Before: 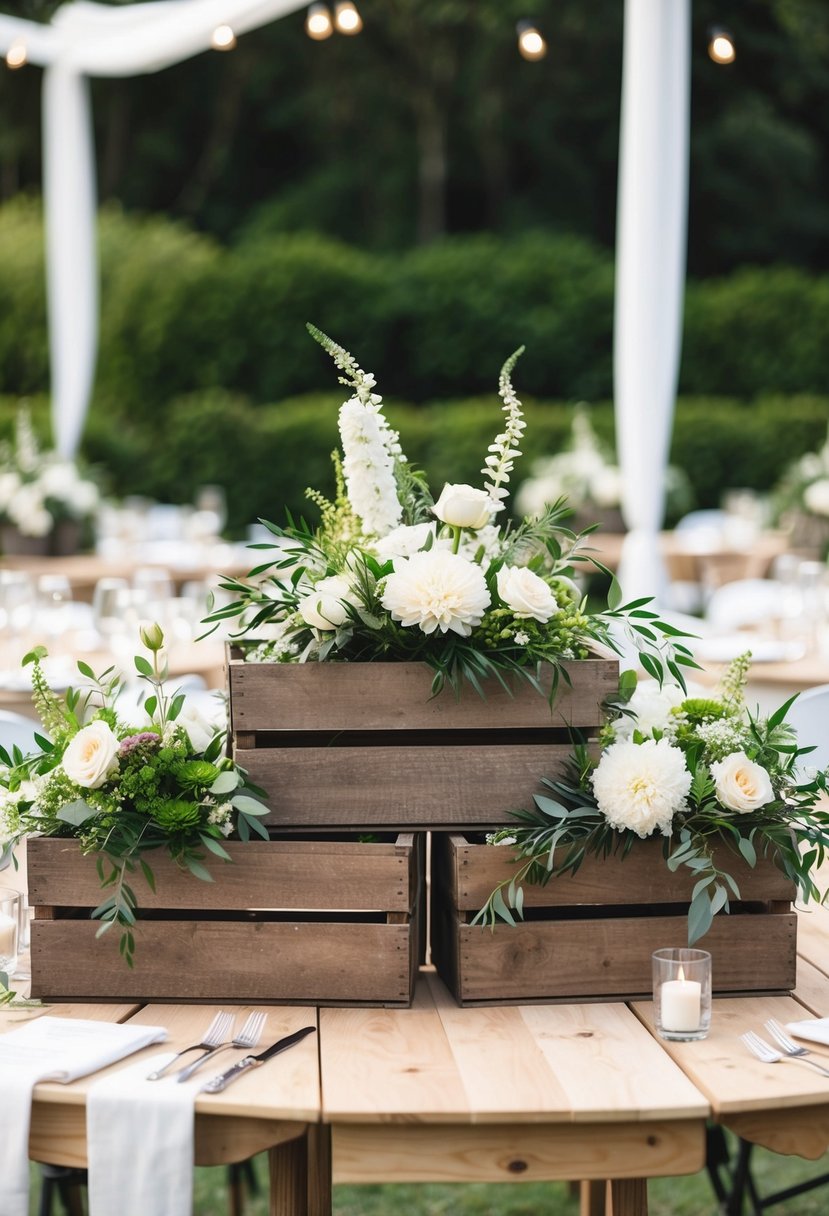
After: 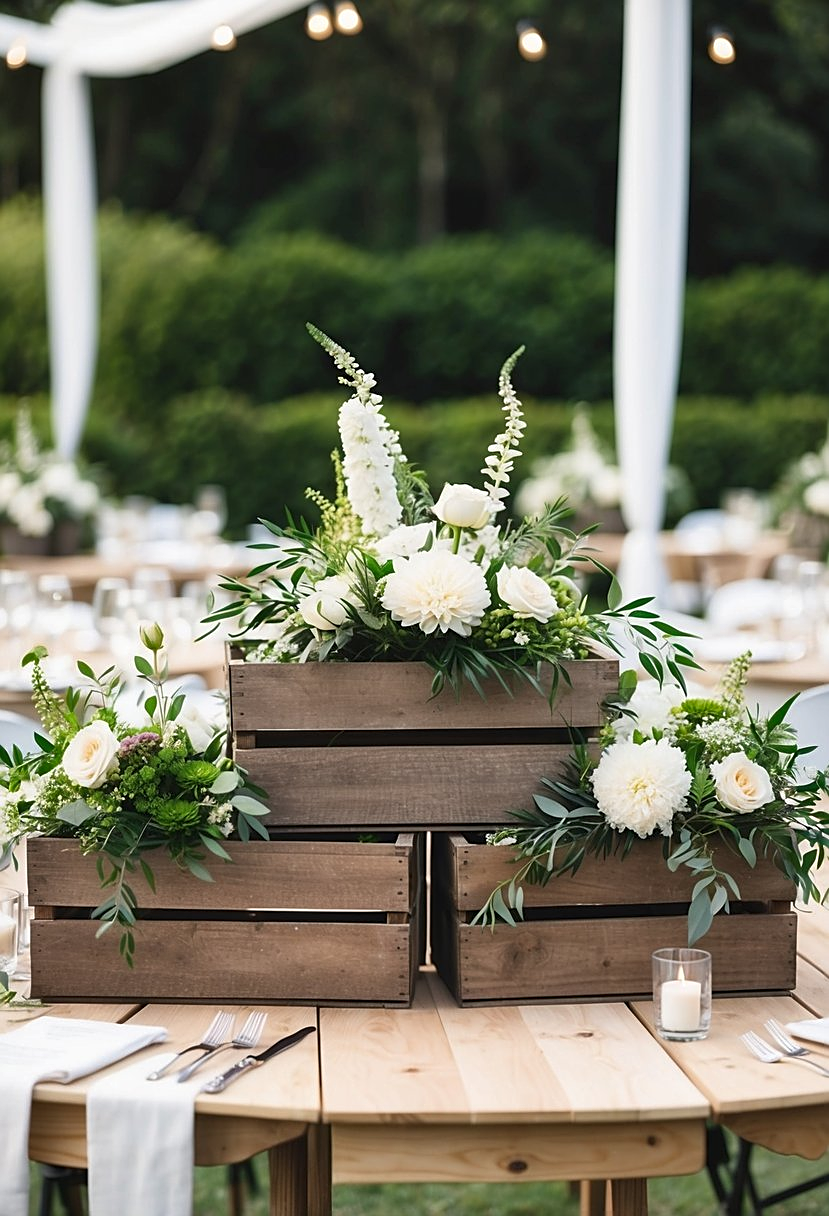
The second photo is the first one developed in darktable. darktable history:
sharpen: on, module defaults
shadows and highlights: radius 106.88, shadows 24.05, highlights -57.95, low approximation 0.01, soften with gaussian
